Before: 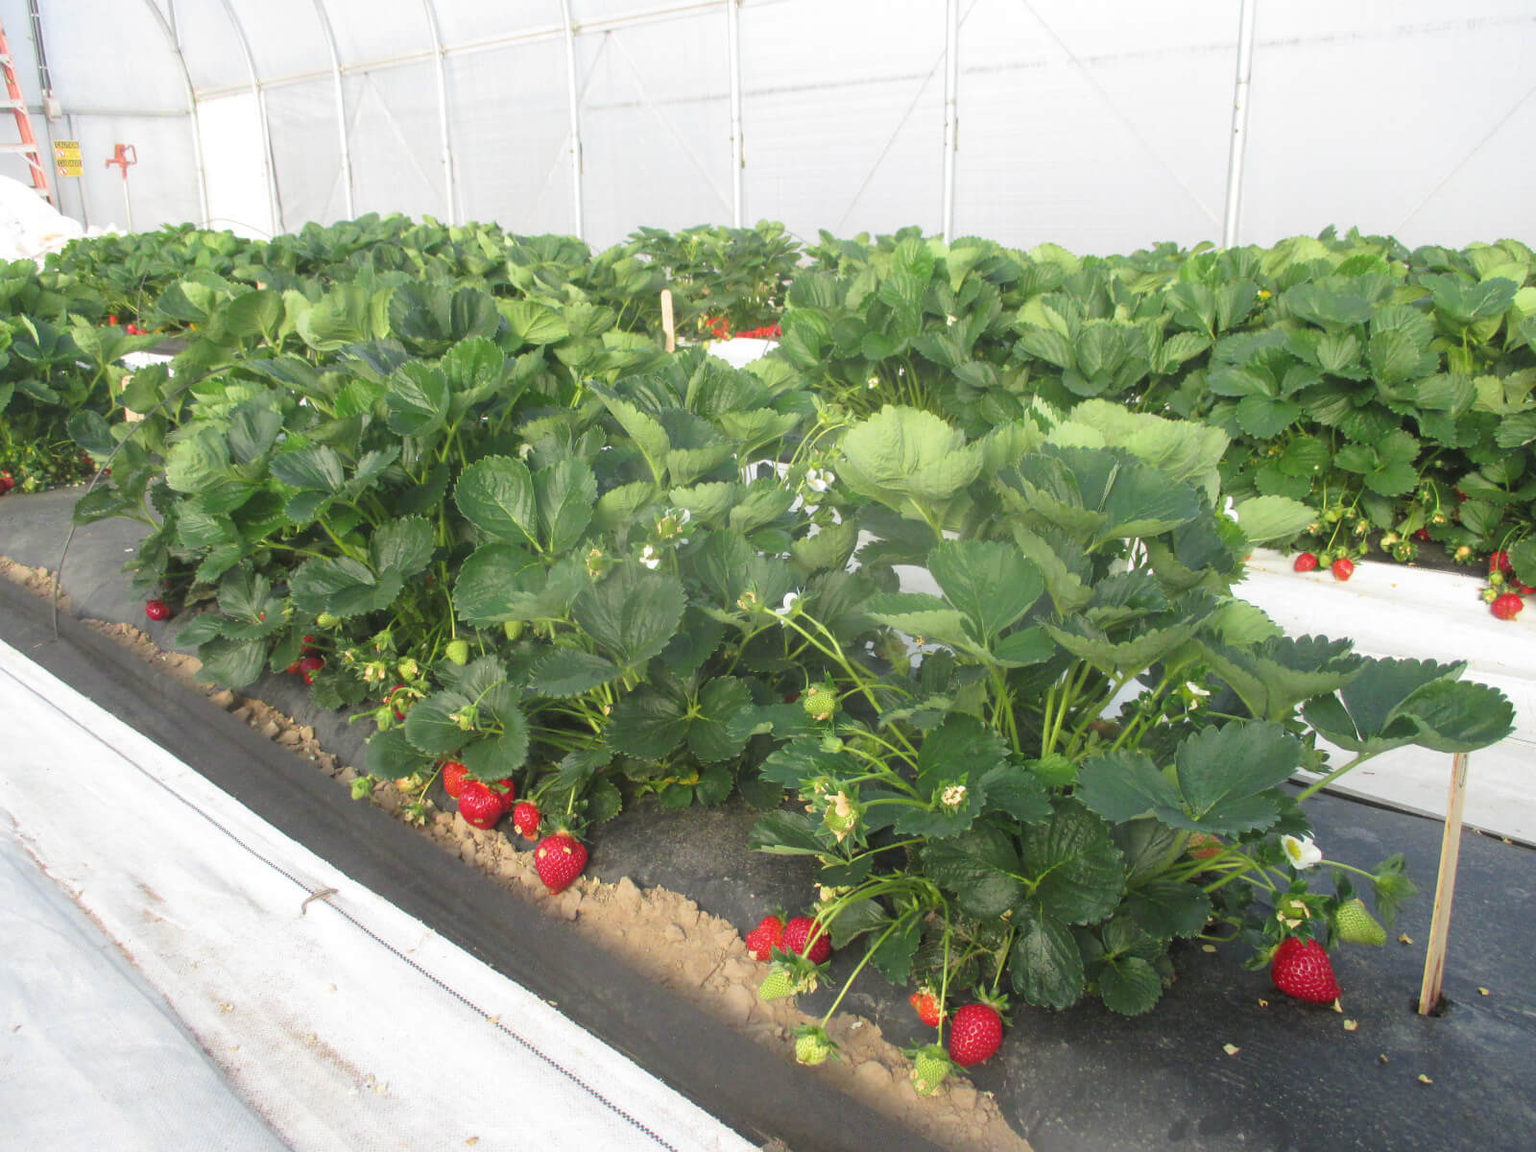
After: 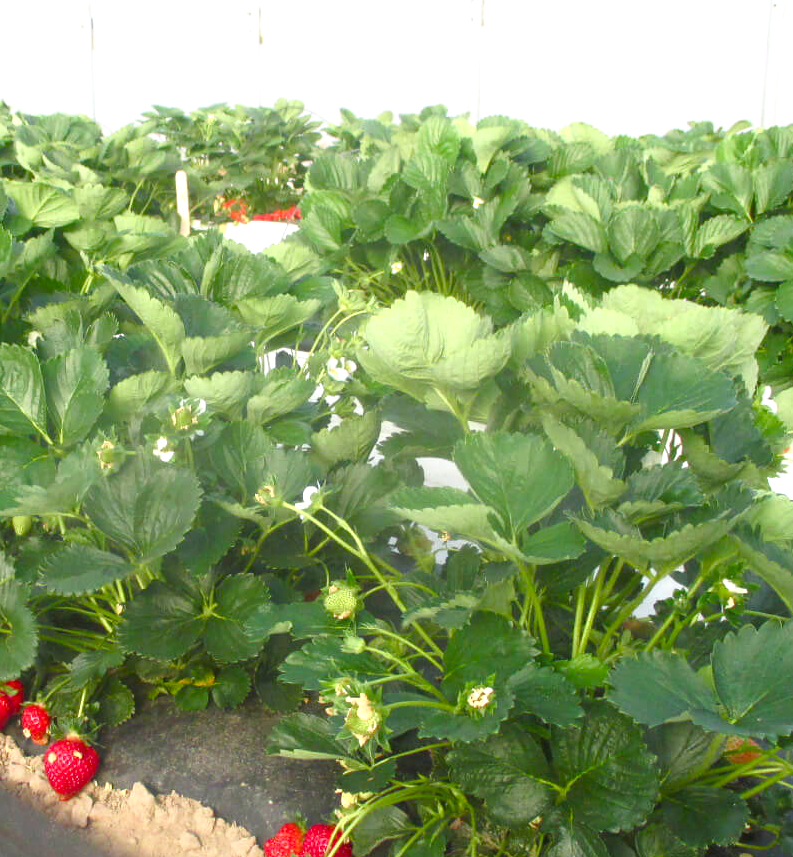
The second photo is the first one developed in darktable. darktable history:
crop: left 32.075%, top 10.976%, right 18.355%, bottom 17.596%
shadows and highlights: shadows 0, highlights 40
color balance rgb: perceptual saturation grading › global saturation 25%, perceptual saturation grading › highlights -50%, perceptual saturation grading › shadows 30%, perceptual brilliance grading › global brilliance 12%, global vibrance 20%
